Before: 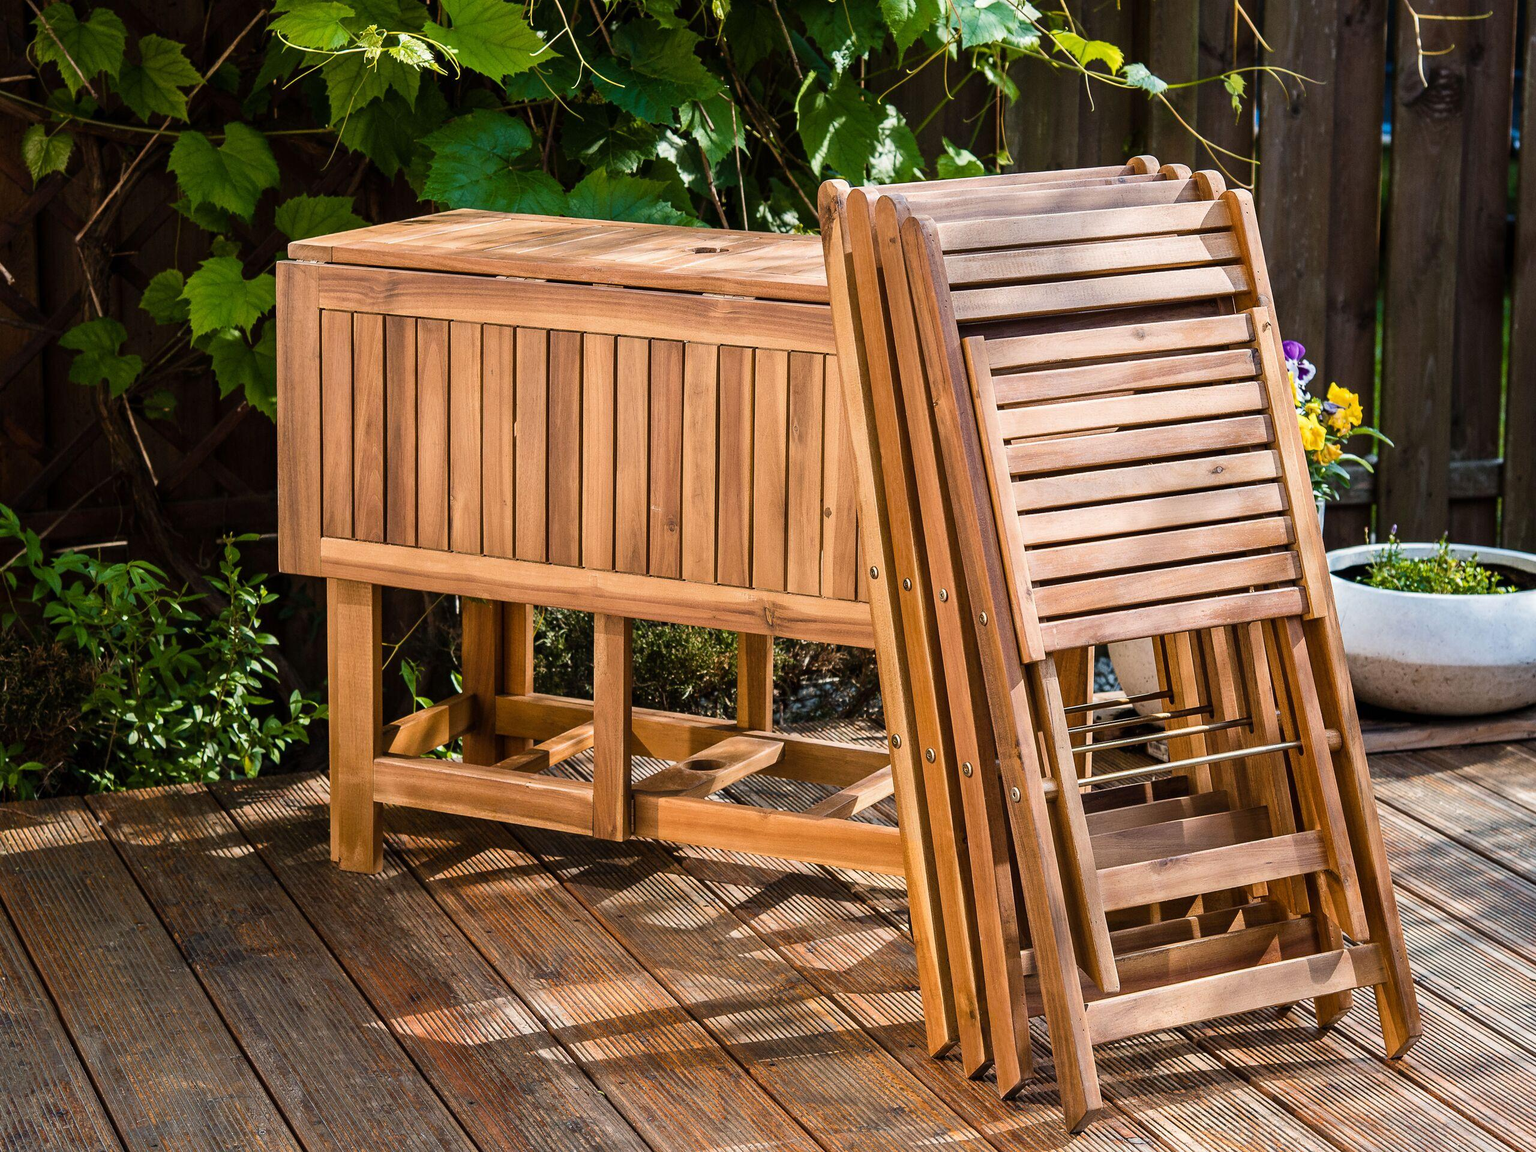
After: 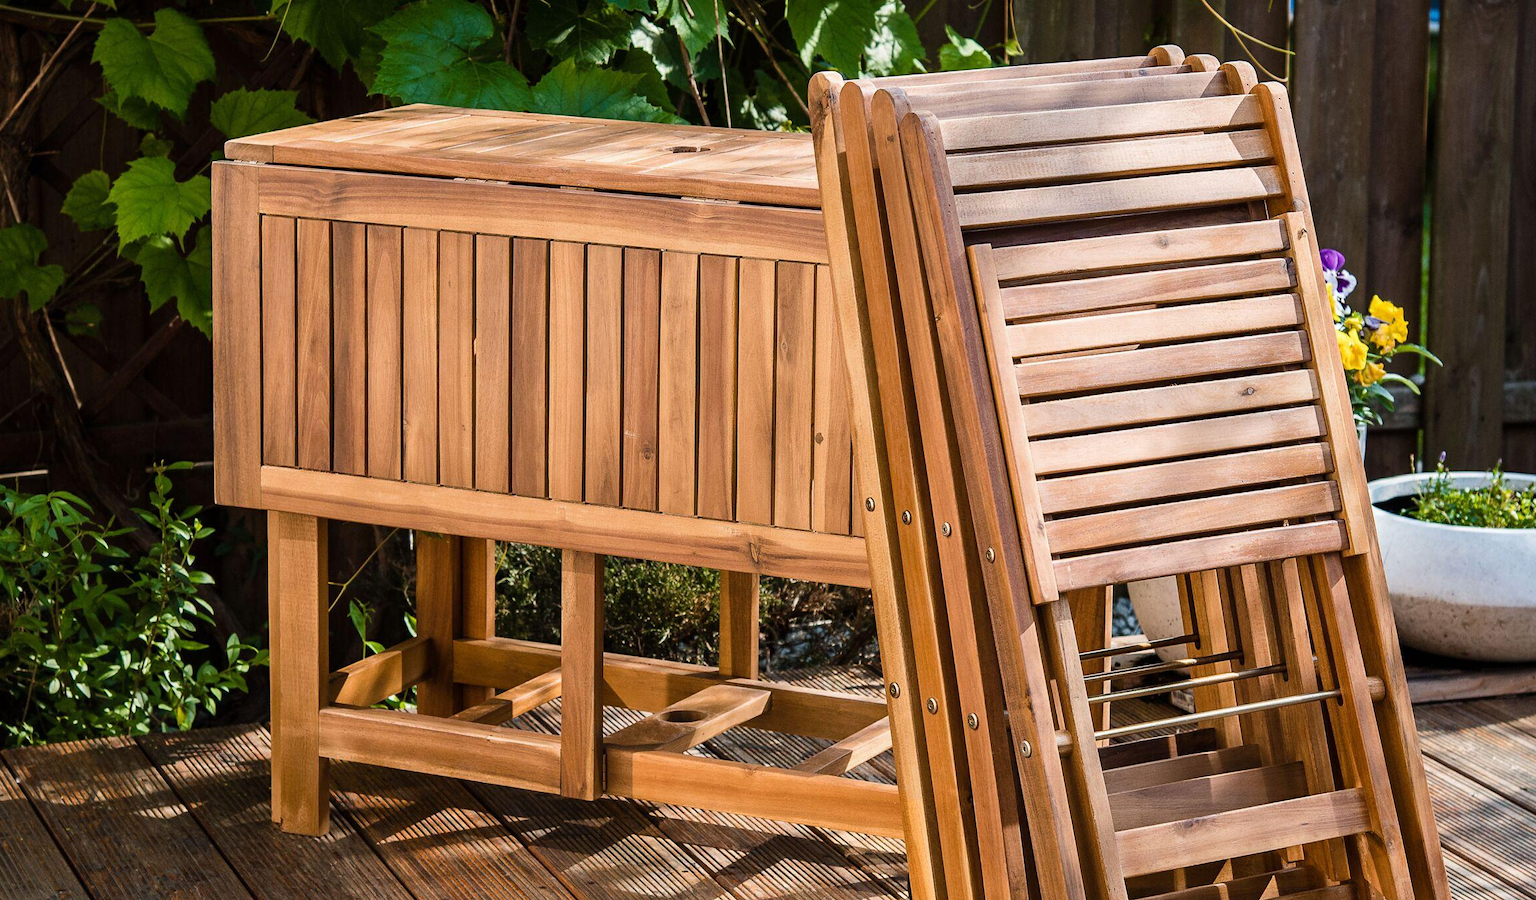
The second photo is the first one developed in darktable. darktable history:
crop: left 5.475%, top 9.998%, right 3.688%, bottom 18.973%
